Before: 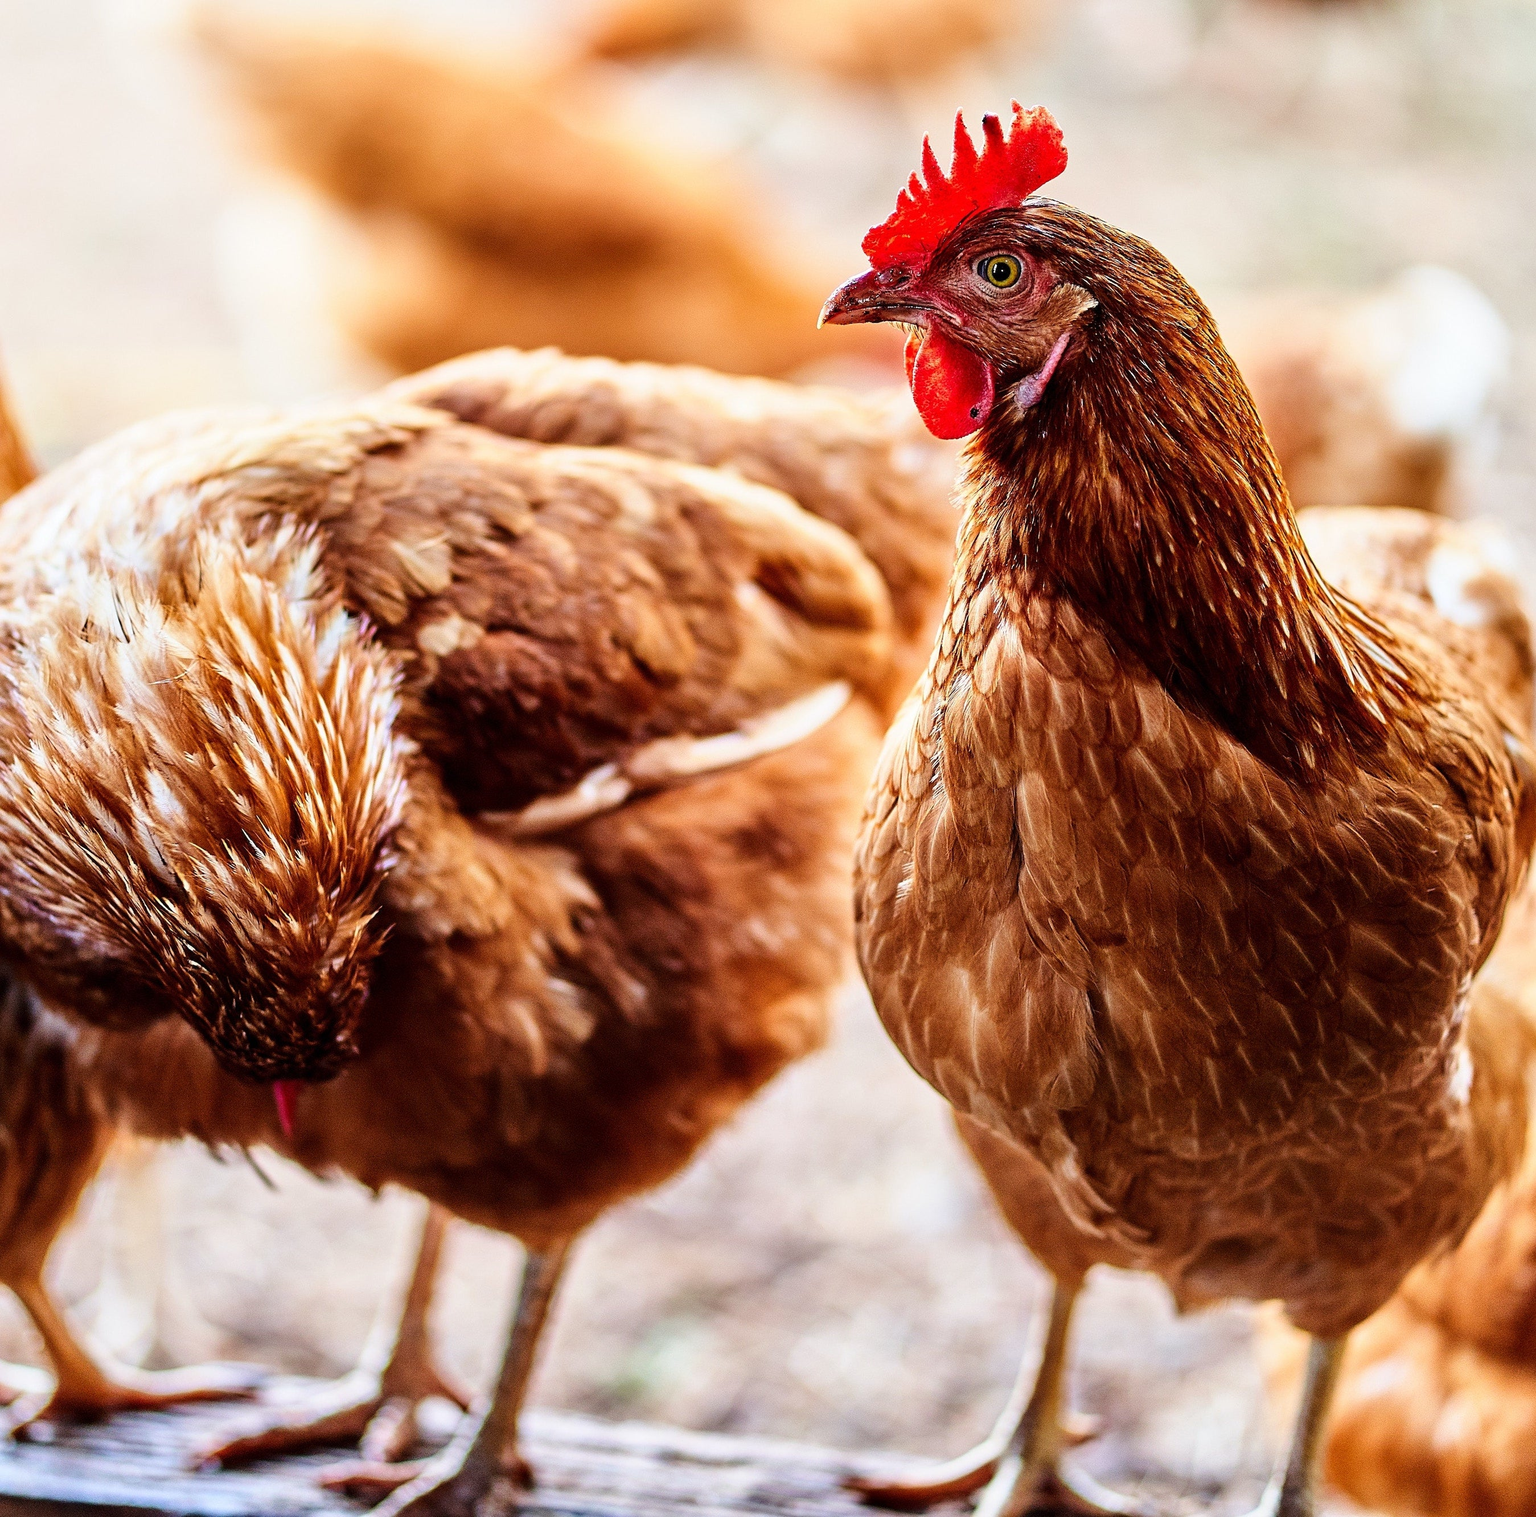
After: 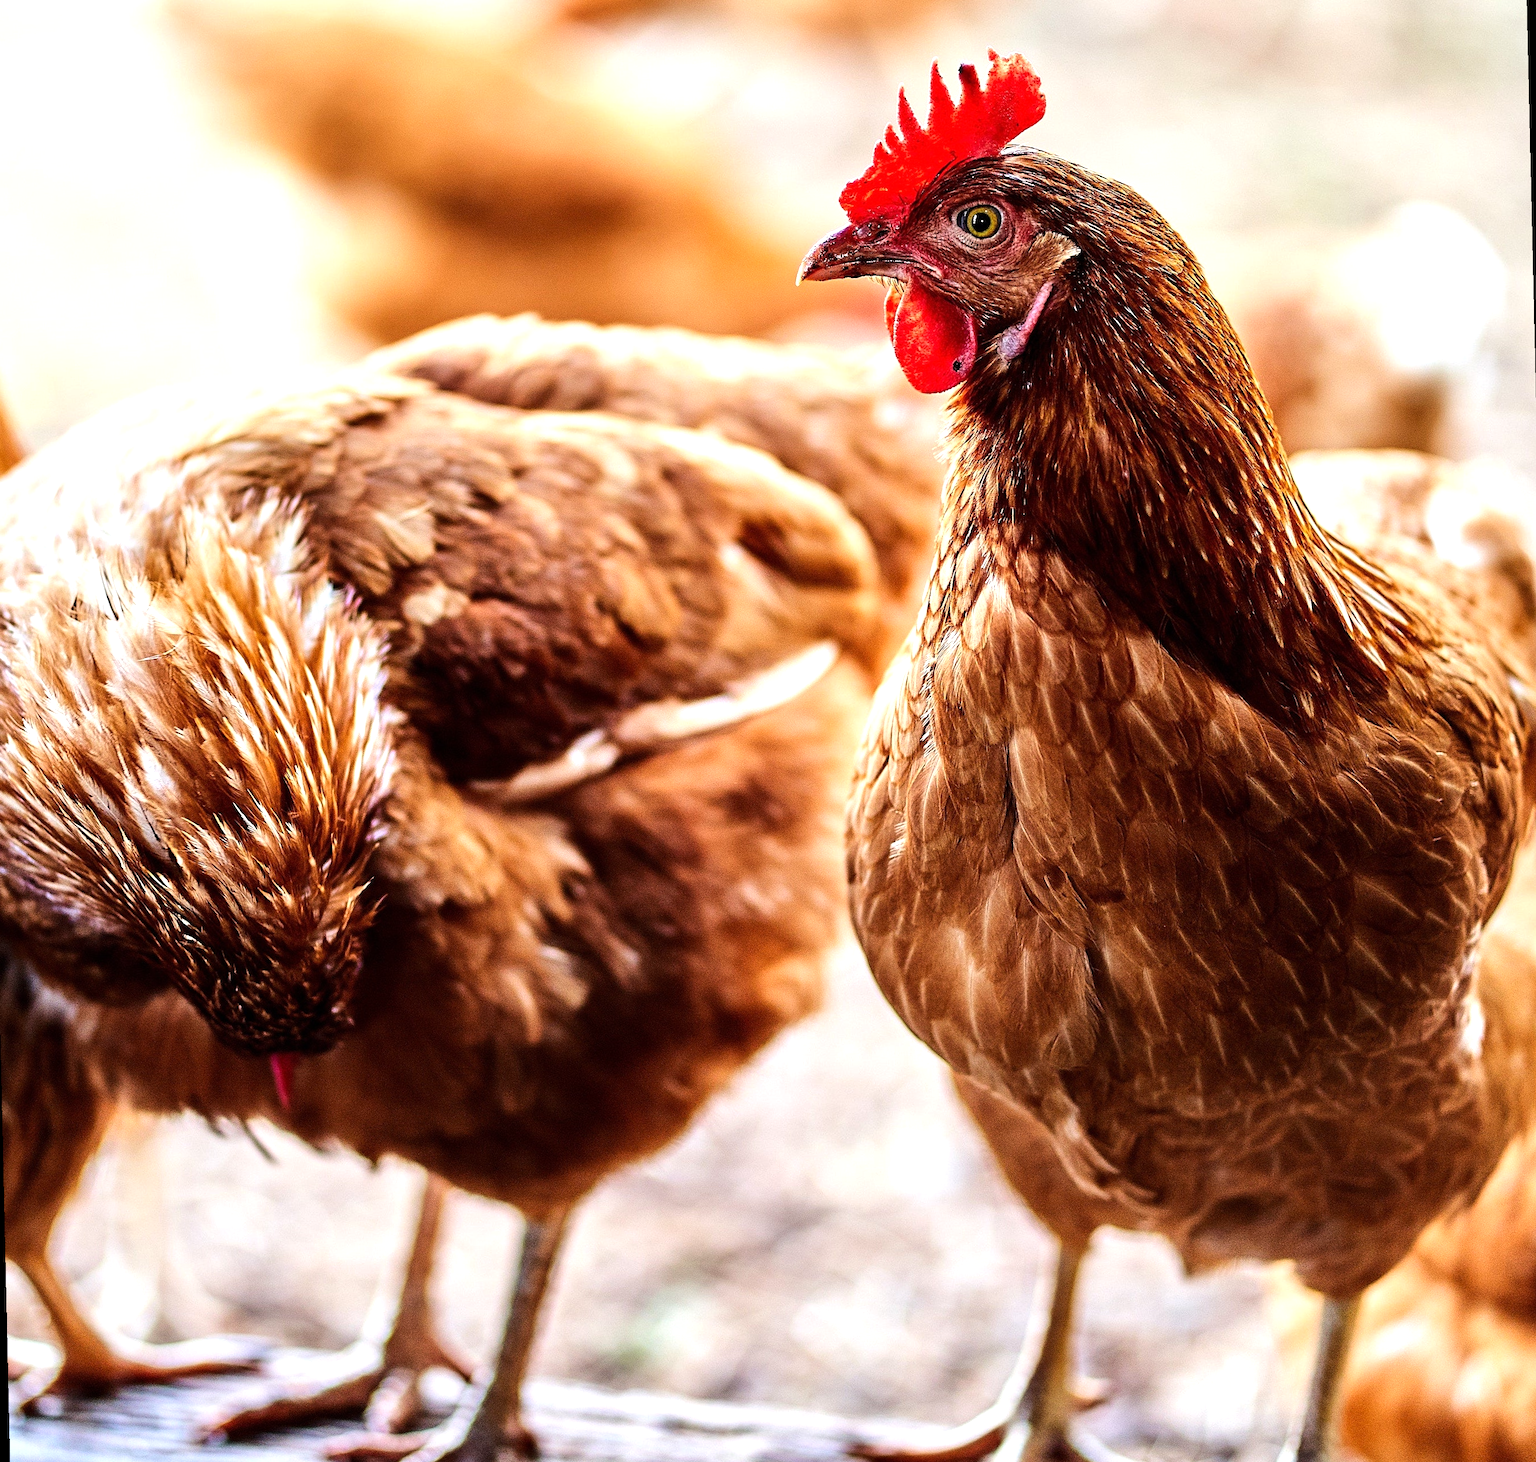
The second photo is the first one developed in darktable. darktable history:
rotate and perspective: rotation -1.32°, lens shift (horizontal) -0.031, crop left 0.015, crop right 0.985, crop top 0.047, crop bottom 0.982
tone equalizer: -8 EV -0.417 EV, -7 EV -0.389 EV, -6 EV -0.333 EV, -5 EV -0.222 EV, -3 EV 0.222 EV, -2 EV 0.333 EV, -1 EV 0.389 EV, +0 EV 0.417 EV, edges refinement/feathering 500, mask exposure compensation -1.57 EV, preserve details no
